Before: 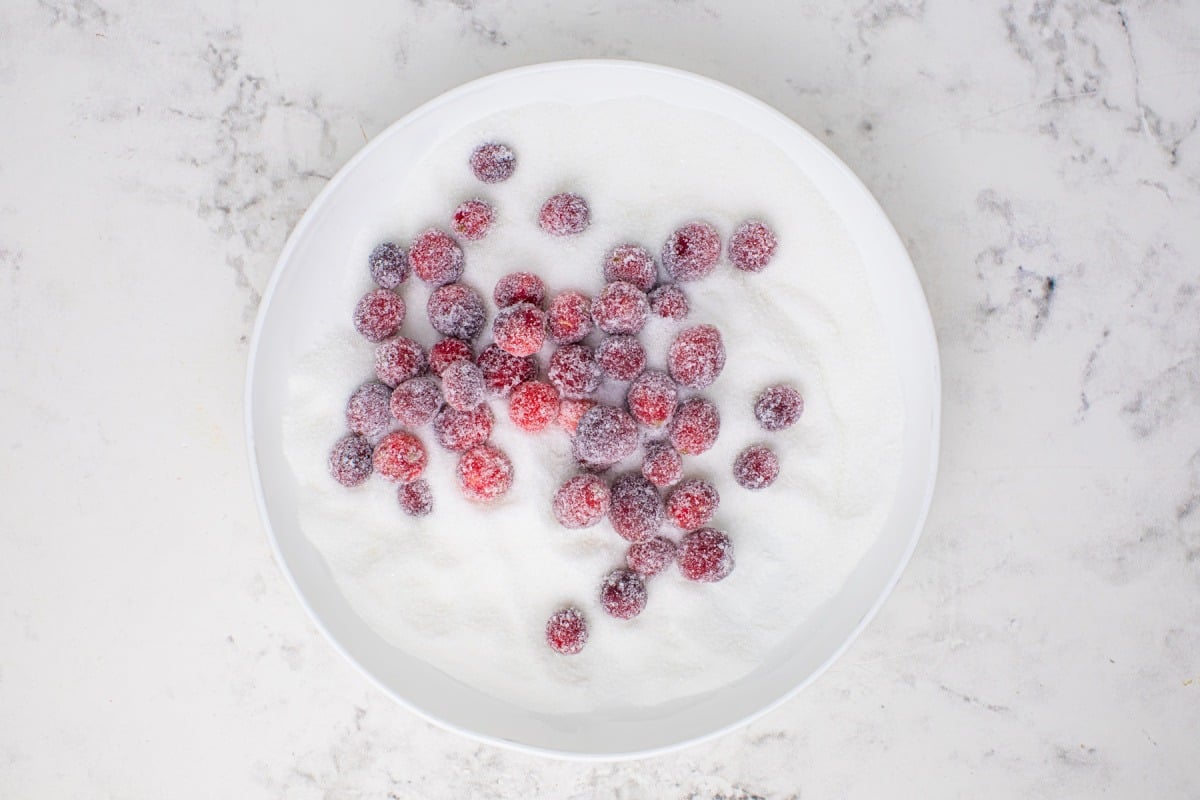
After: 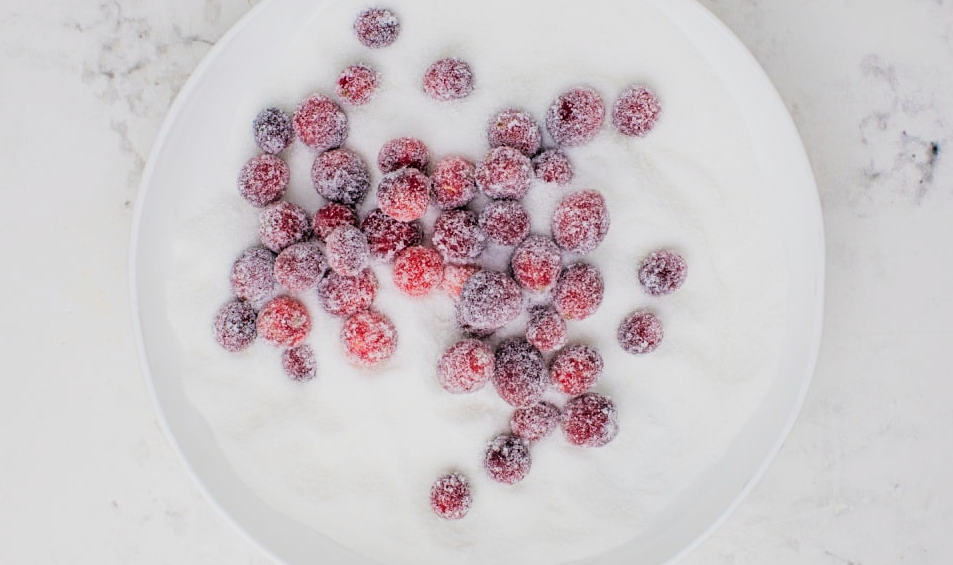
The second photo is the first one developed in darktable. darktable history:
filmic rgb: black relative exposure -5 EV, white relative exposure 3.5 EV, hardness 3.19, contrast 1.2, highlights saturation mix -50%
crop: left 9.712%, top 16.928%, right 10.845%, bottom 12.332%
